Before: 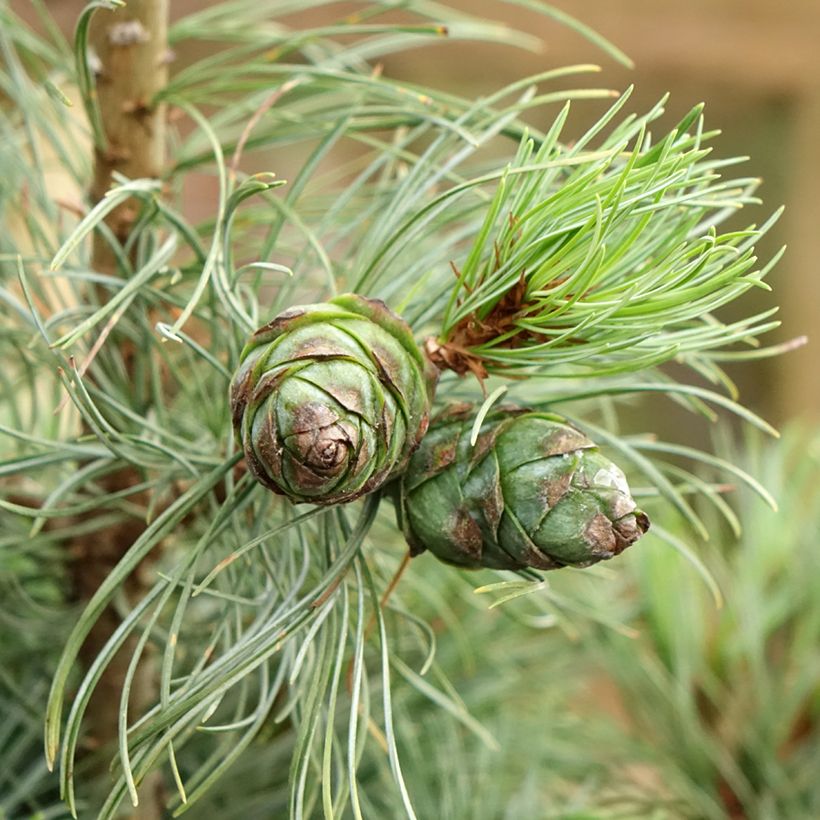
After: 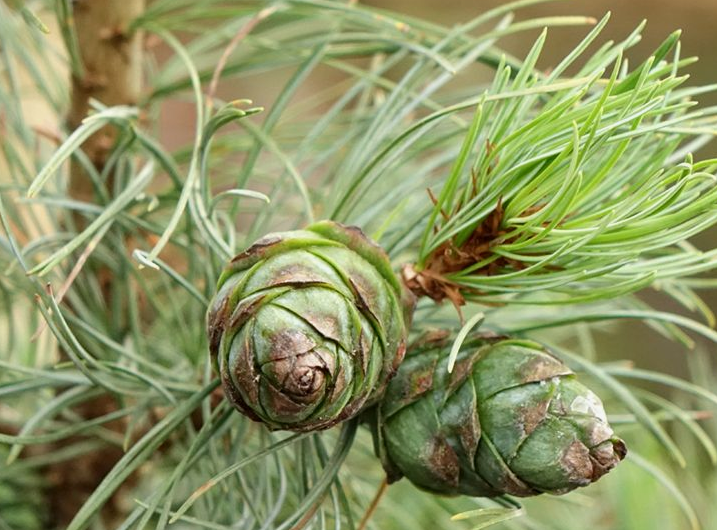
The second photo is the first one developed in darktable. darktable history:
exposure: black level correction 0.001, exposure -0.121 EV, compensate highlight preservation false
crop: left 2.893%, top 9.011%, right 9.654%, bottom 26.297%
